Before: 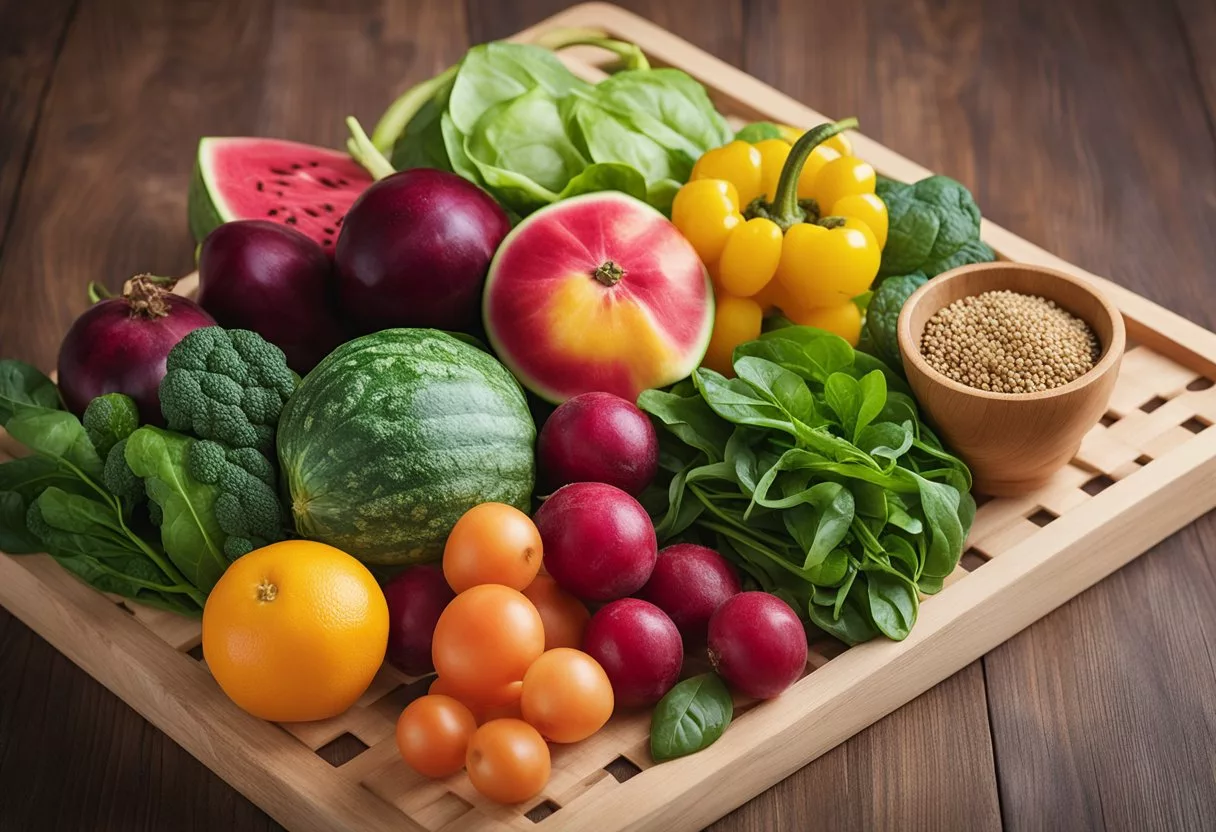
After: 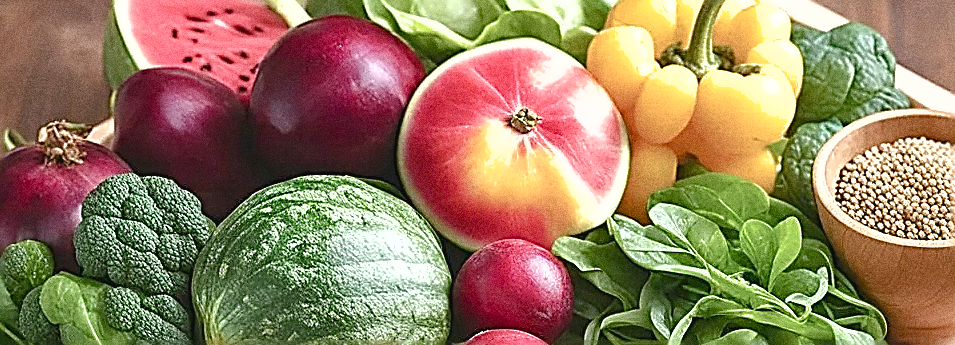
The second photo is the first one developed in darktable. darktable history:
color balance: contrast -15%
shadows and highlights: shadows 30
sharpen: amount 1.861
grain: coarseness 0.09 ISO, strength 40%
color balance rgb: shadows lift › luminance -10%, shadows lift › chroma 1%, shadows lift › hue 113°, power › luminance -15%, highlights gain › chroma 0.2%, highlights gain › hue 333°, global offset › luminance 0.5%, perceptual saturation grading › global saturation 20%, perceptual saturation grading › highlights -50%, perceptual saturation grading › shadows 25%, contrast -10%
crop: left 7.036%, top 18.398%, right 14.379%, bottom 40.043%
color correction: highlights a* -0.182, highlights b* -0.124
exposure: black level correction 0, exposure 1.45 EV, compensate exposure bias true, compensate highlight preservation false
